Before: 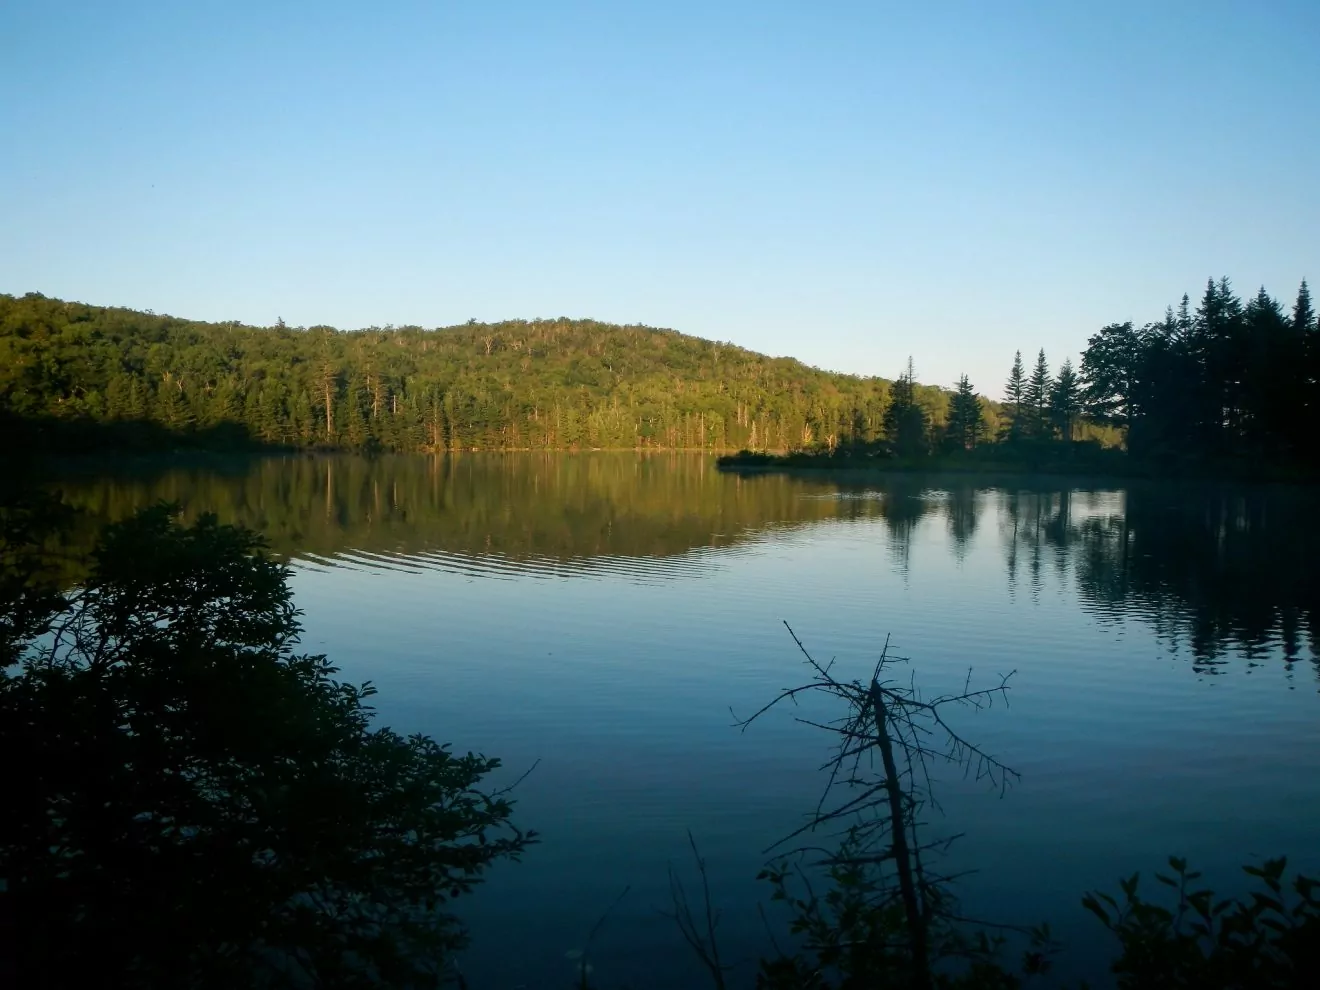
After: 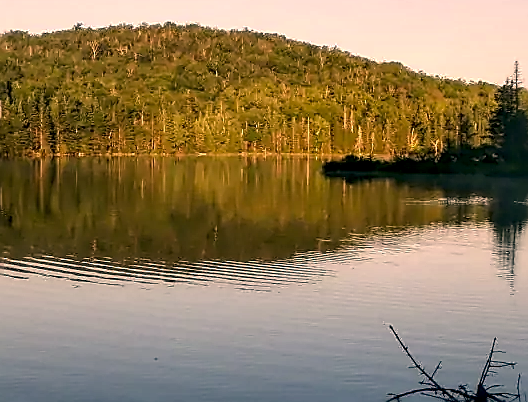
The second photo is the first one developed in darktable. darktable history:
sharpen: radius 1.374, amount 1.252, threshold 0.66
crop: left 29.911%, top 29.89%, right 30.03%, bottom 29.477%
color correction: highlights a* 20.58, highlights b* 19.45
local contrast: highlights 60%, shadows 62%, detail 160%
